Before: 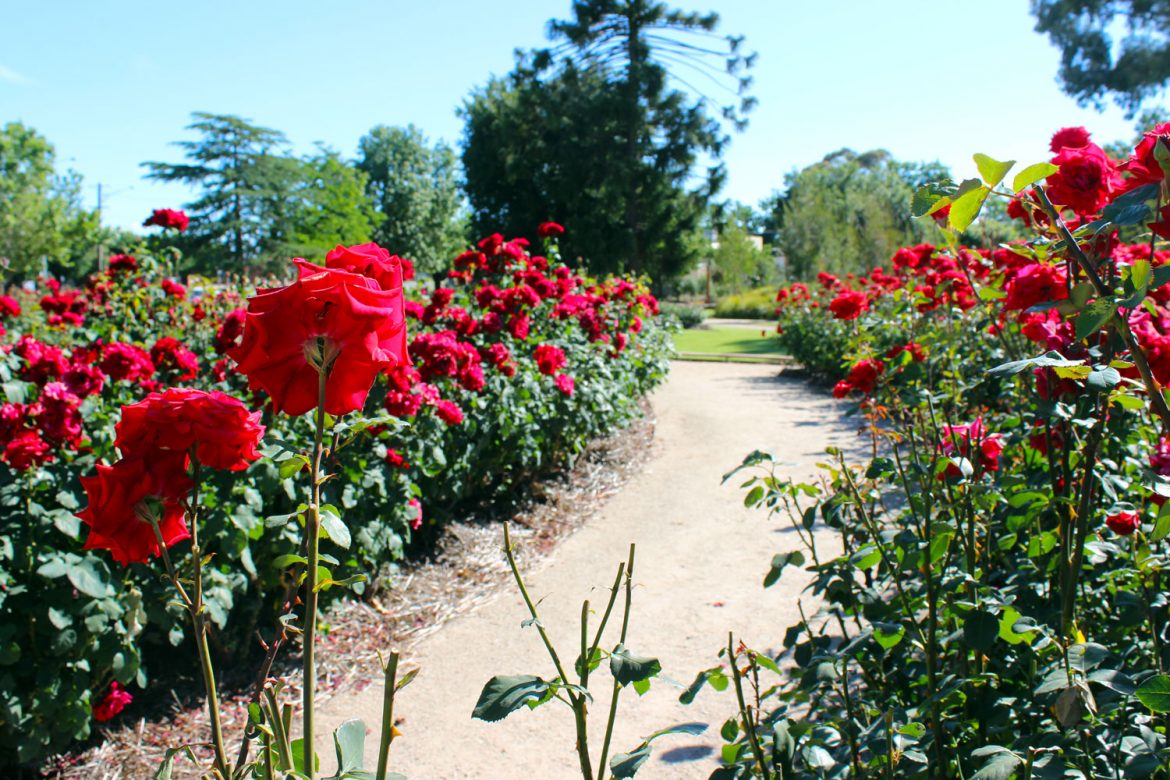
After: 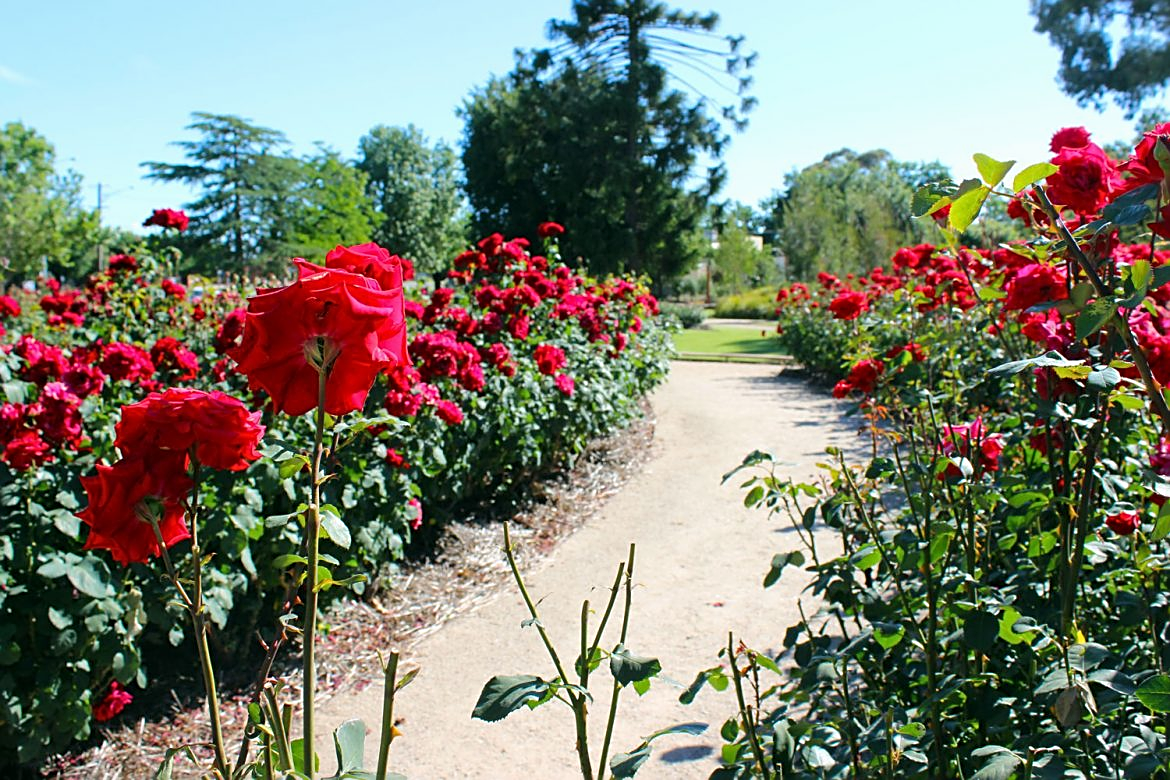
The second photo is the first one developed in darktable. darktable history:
sharpen: on, module defaults
exposure: exposure -0.021 EV, compensate highlight preservation false
